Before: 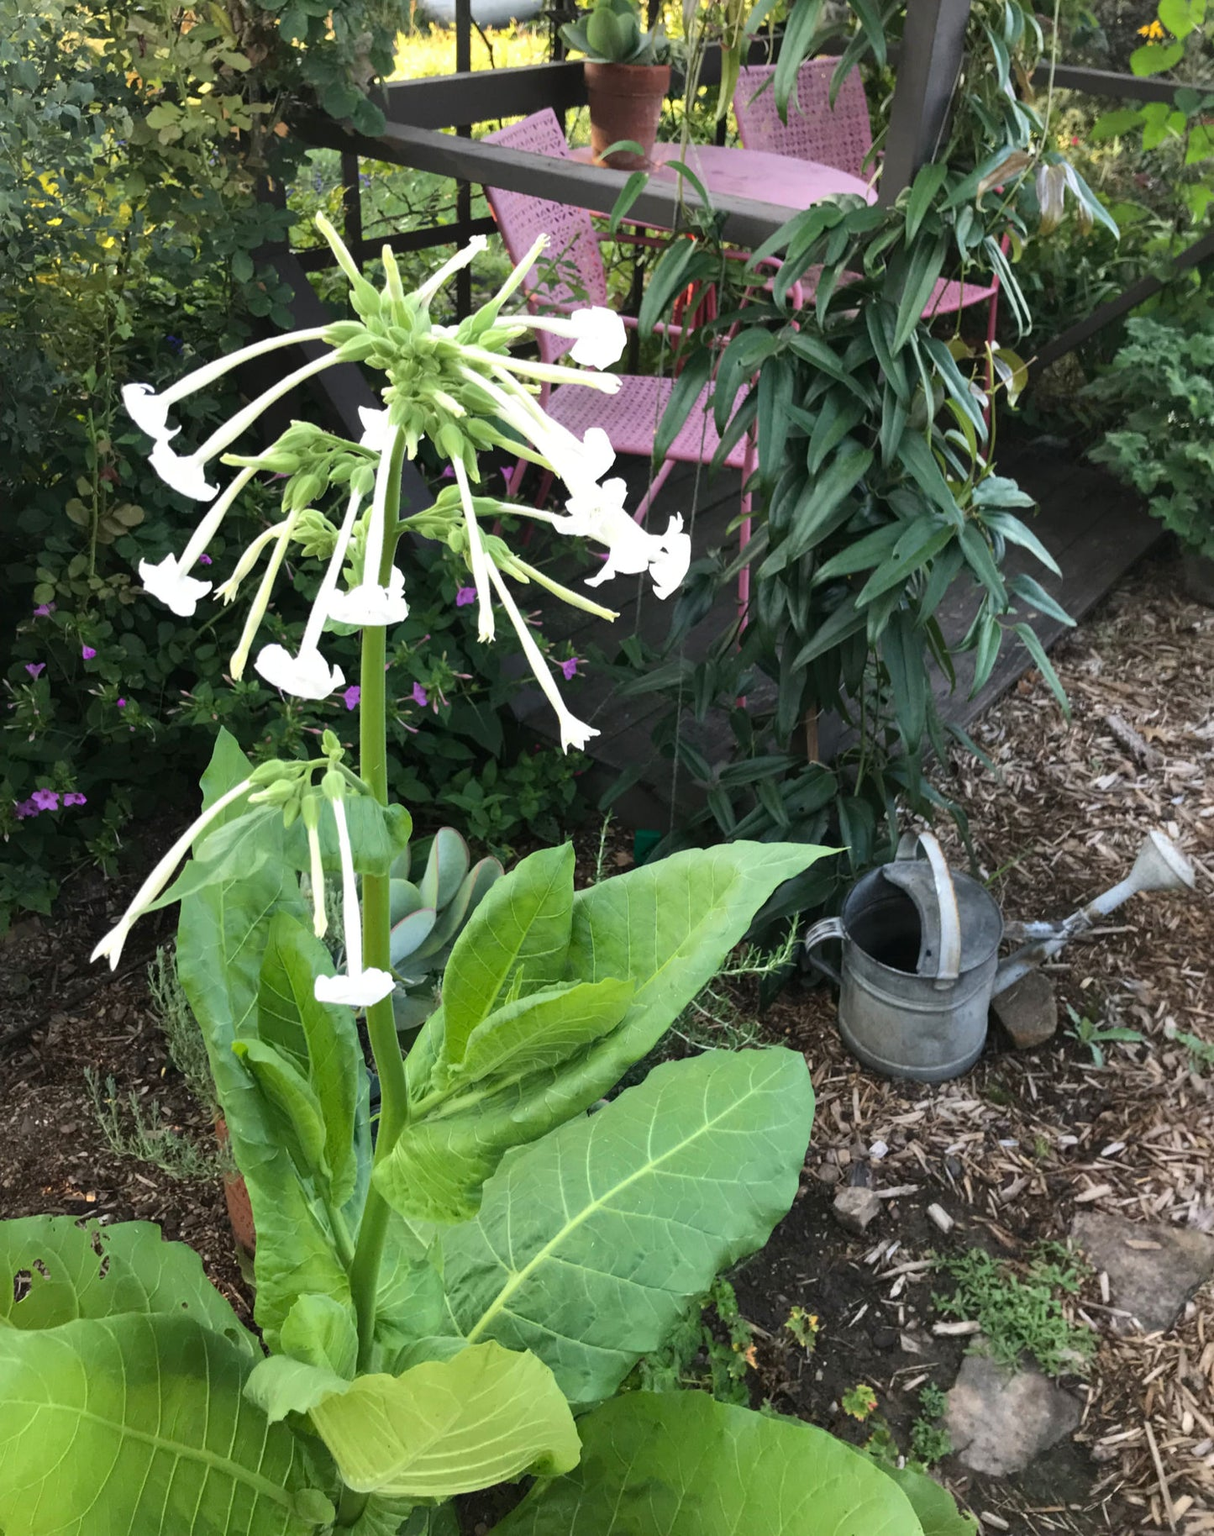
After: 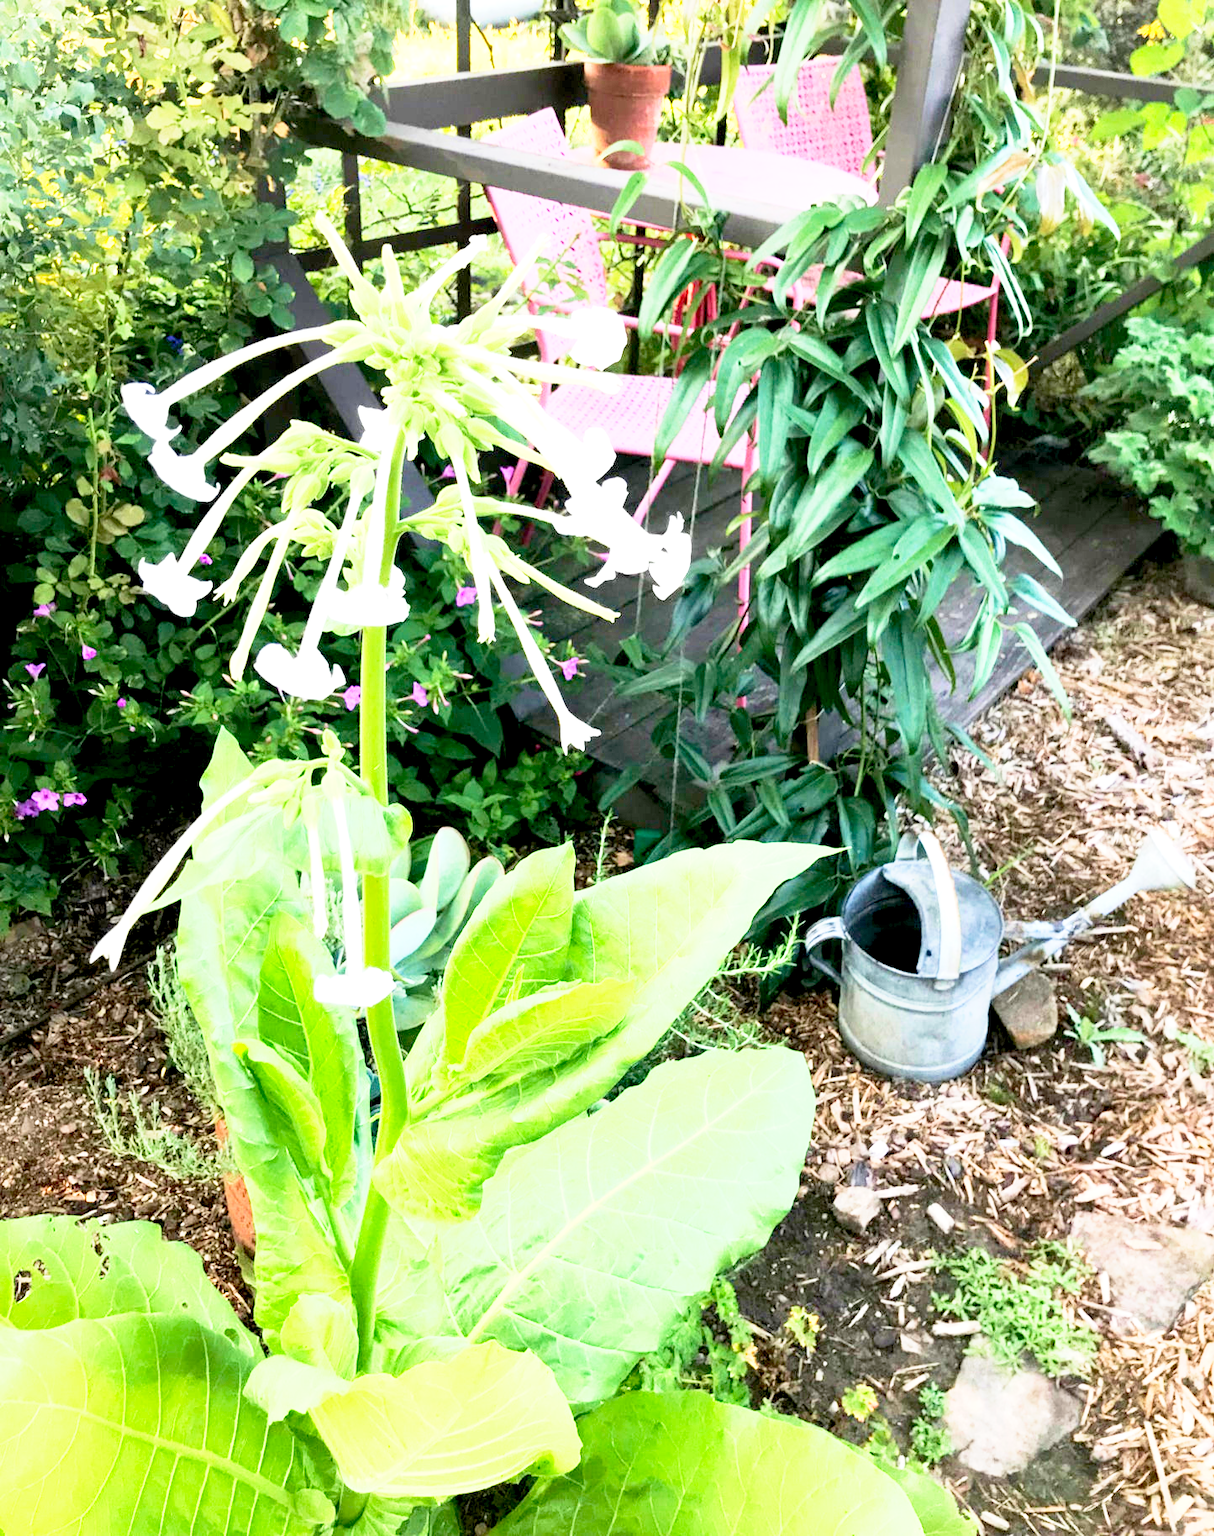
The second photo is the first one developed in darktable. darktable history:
base curve: curves: ch0 [(0, 0) (0.088, 0.125) (0.176, 0.251) (0.354, 0.501) (0.613, 0.749) (1, 0.877)], preserve colors none
exposure: black level correction 0.009, exposure 1.425 EV, compensate highlight preservation false
velvia: on, module defaults
contrast brightness saturation: contrast 0.2, brightness 0.16, saturation 0.22
